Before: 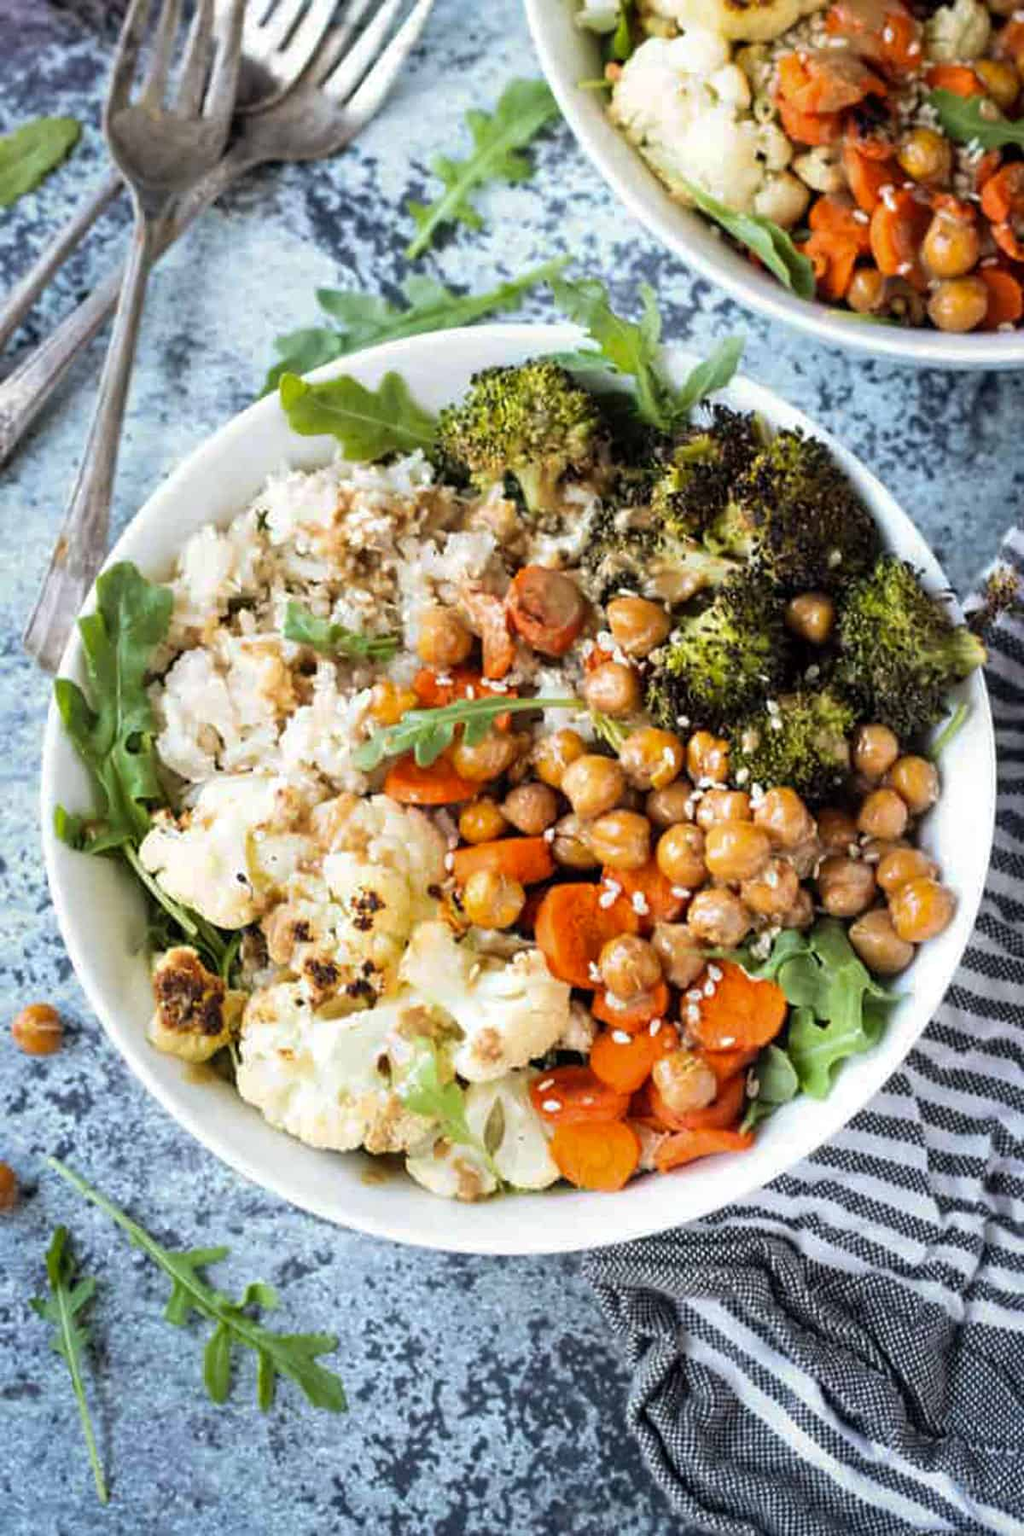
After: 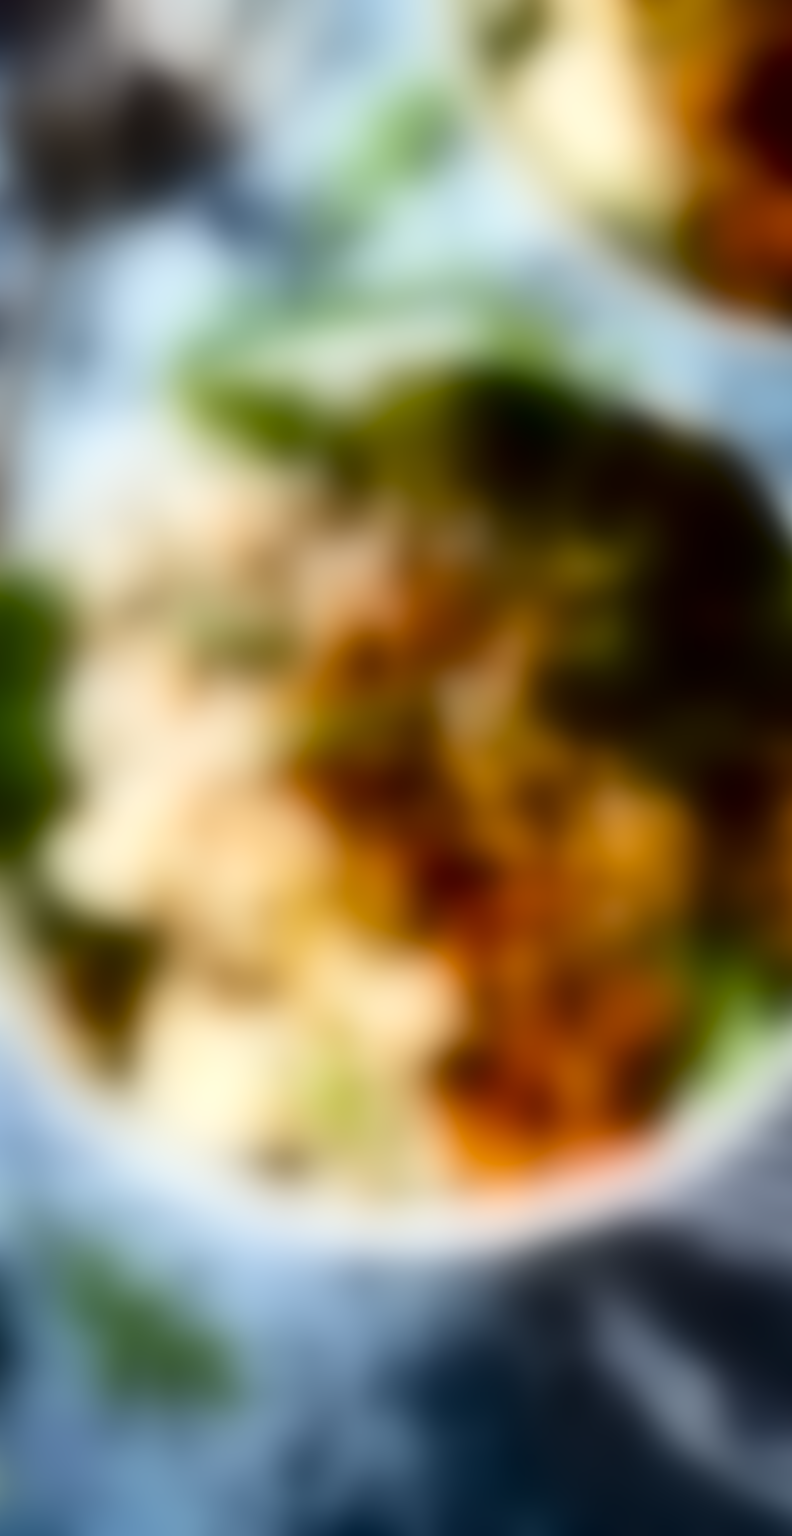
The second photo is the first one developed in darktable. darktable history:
levels: levels [0, 0.476, 0.951]
crop: left 9.88%, right 12.664%
lowpass: radius 31.92, contrast 1.72, brightness -0.98, saturation 0.94
color balance rgb: perceptual saturation grading › global saturation 25%, global vibrance 20%
